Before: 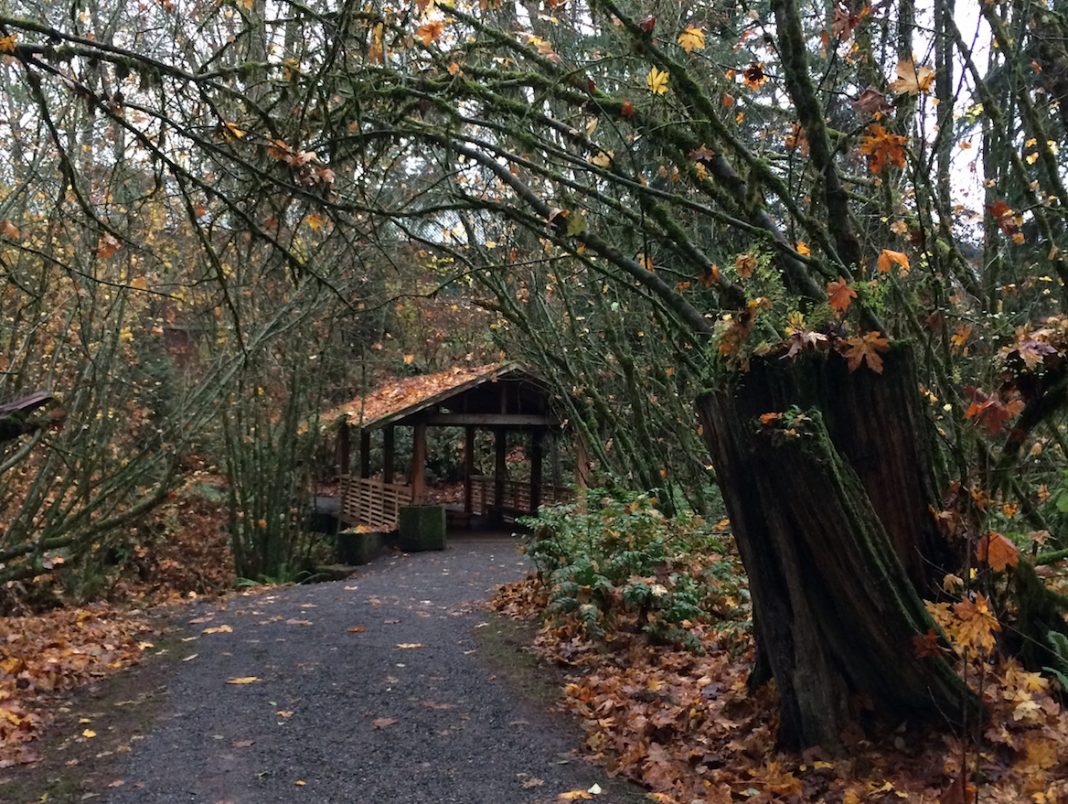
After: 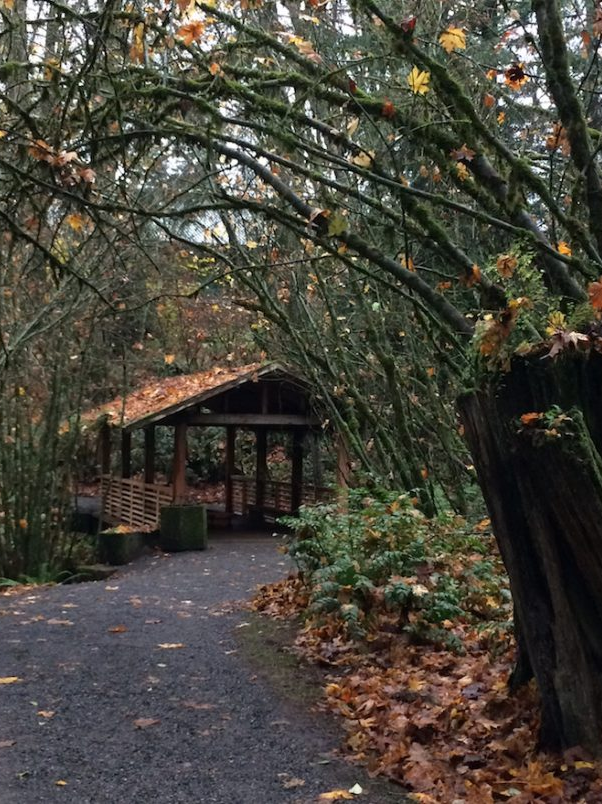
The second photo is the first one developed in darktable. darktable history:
crop and rotate: left 22.412%, right 21.167%
